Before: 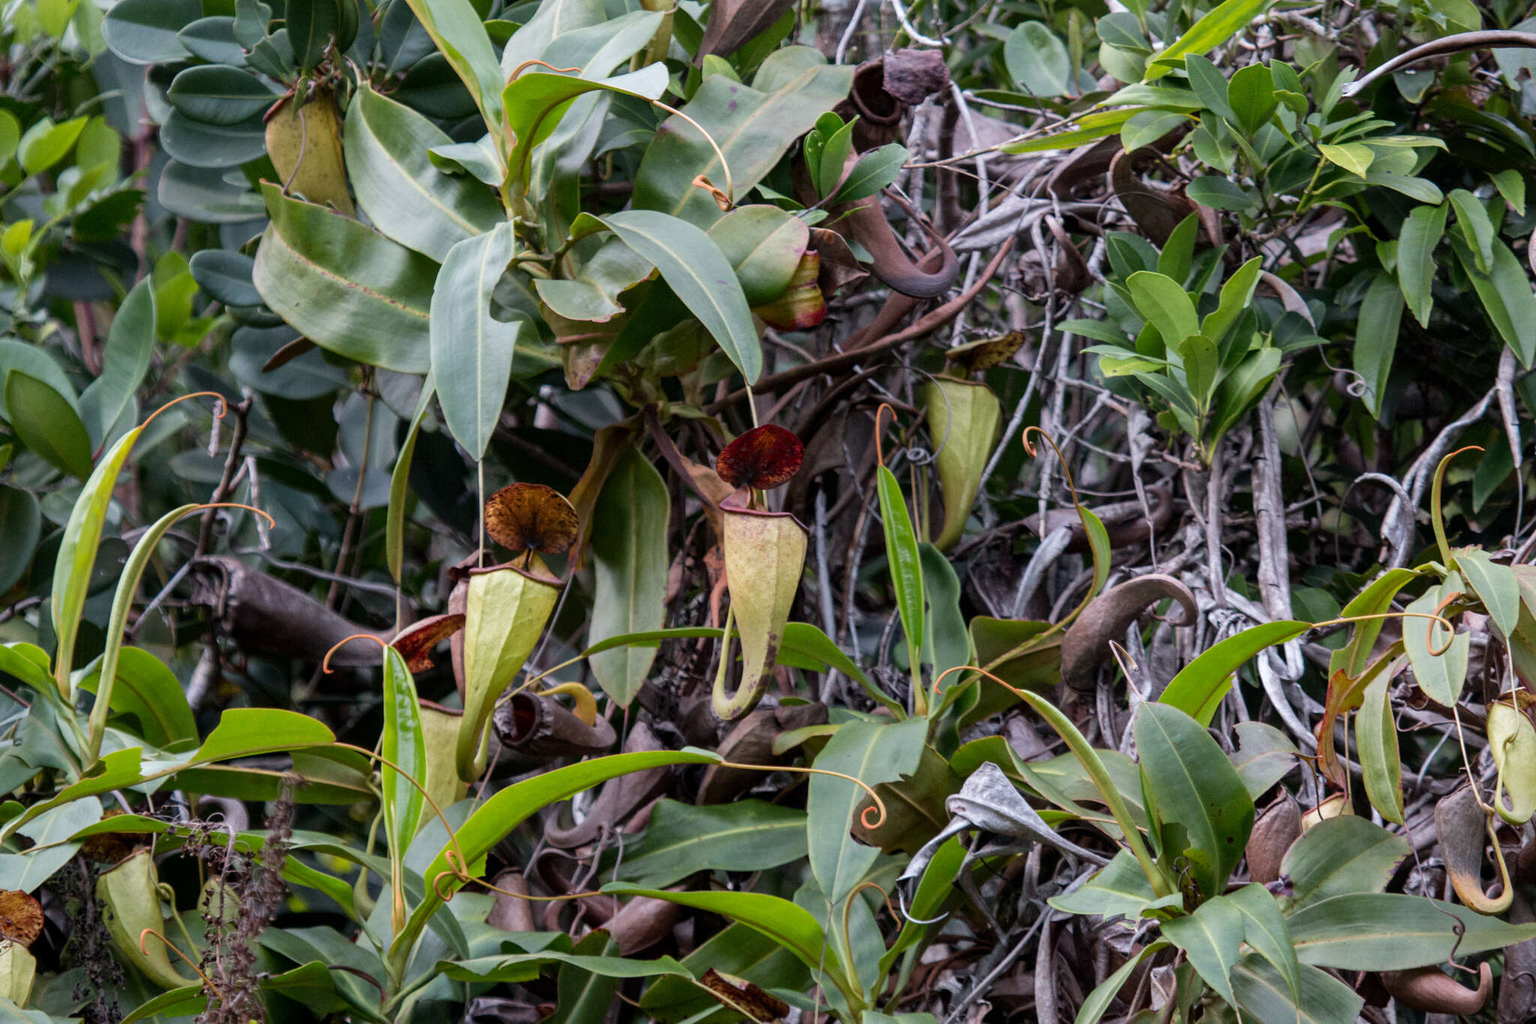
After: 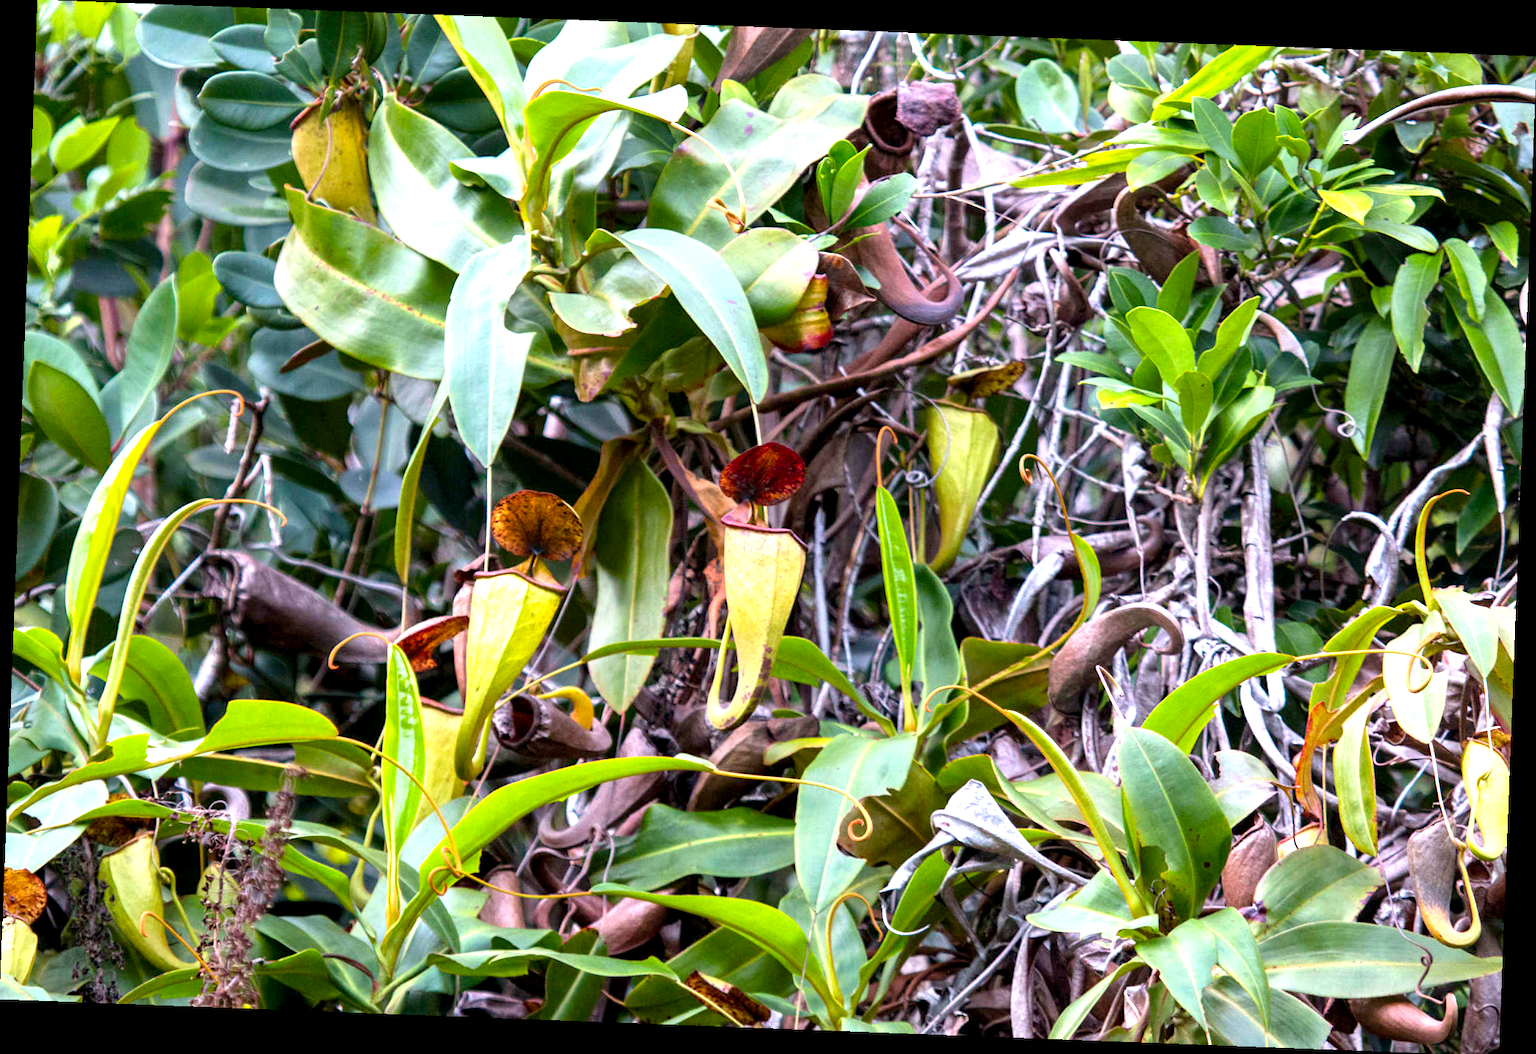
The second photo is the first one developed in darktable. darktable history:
rotate and perspective: rotation 2.17°, automatic cropping off
color balance rgb: linear chroma grading › global chroma 9.31%, global vibrance 41.49%
exposure: black level correction 0.001, exposure 1.3 EV, compensate highlight preservation false
